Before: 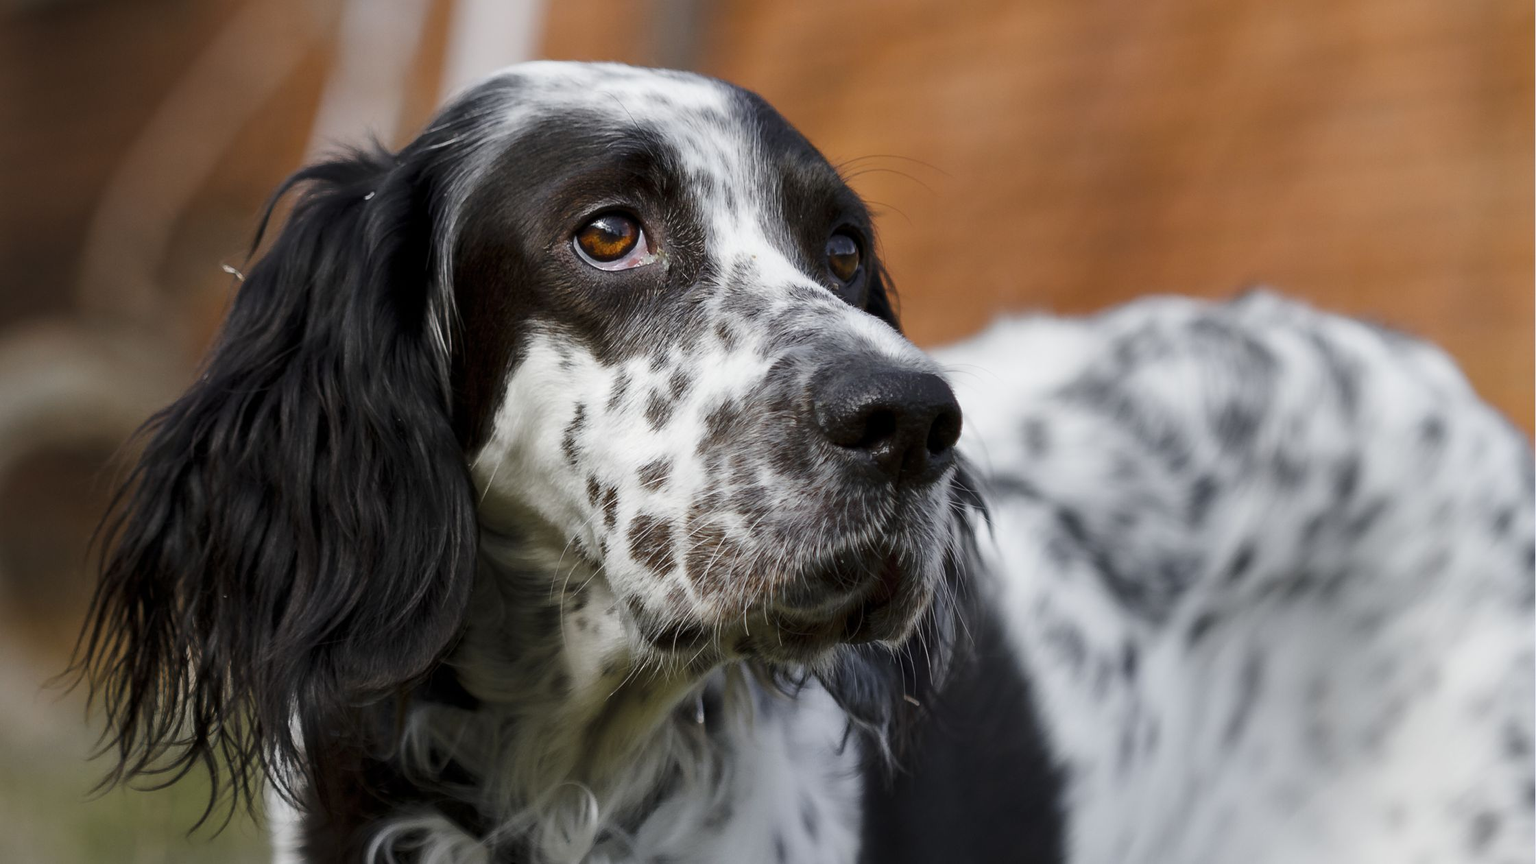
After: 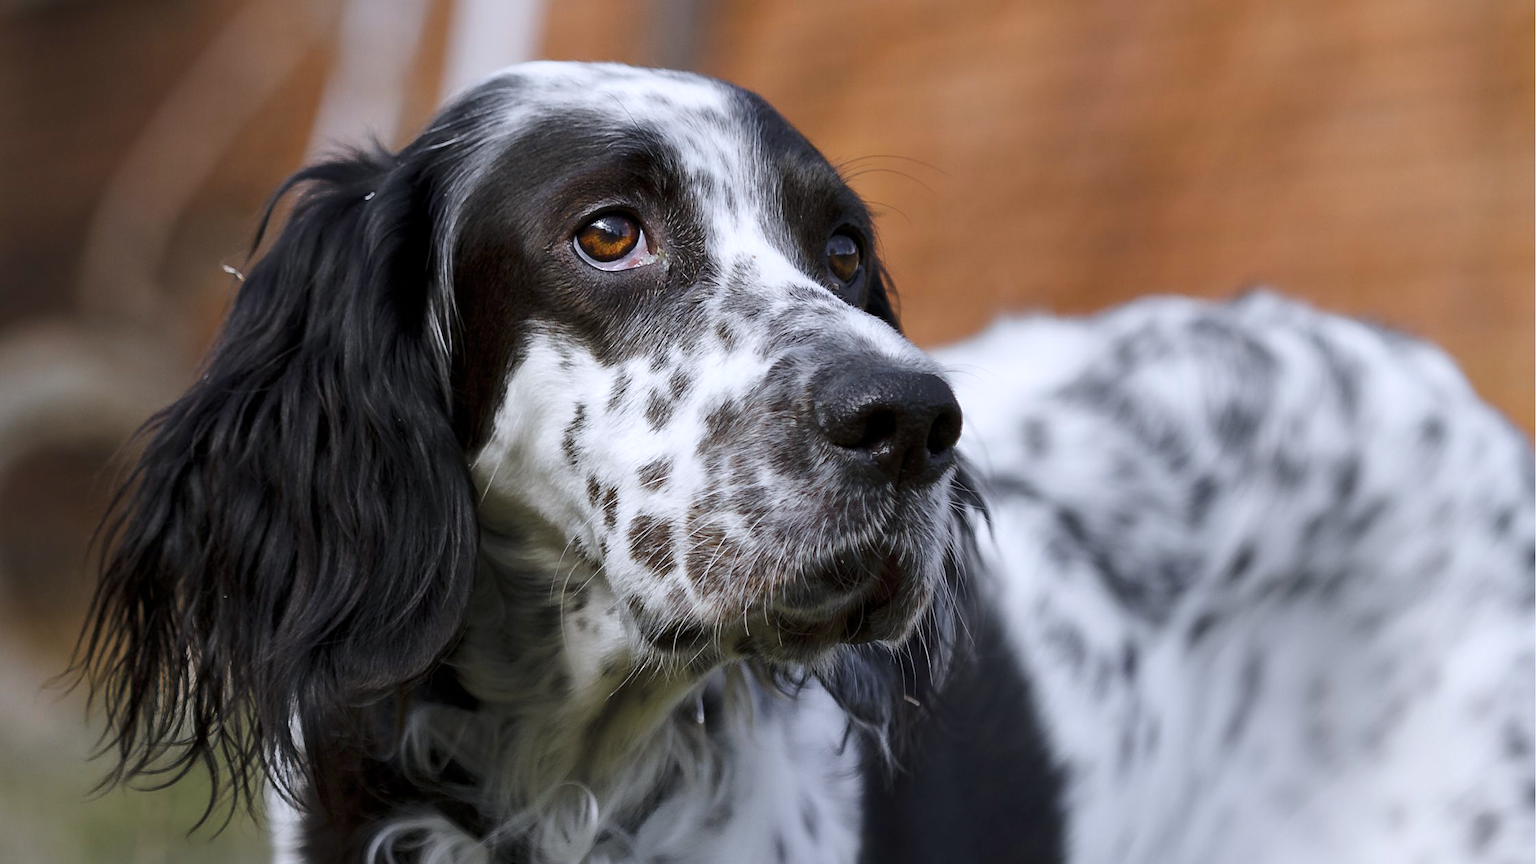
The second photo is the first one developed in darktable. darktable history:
color calibration: illuminant as shot in camera, x 0.358, y 0.373, temperature 4628.91 K
white balance: emerald 1
sharpen: amount 0.2
exposure: exposure 0.128 EV, compensate highlight preservation false
